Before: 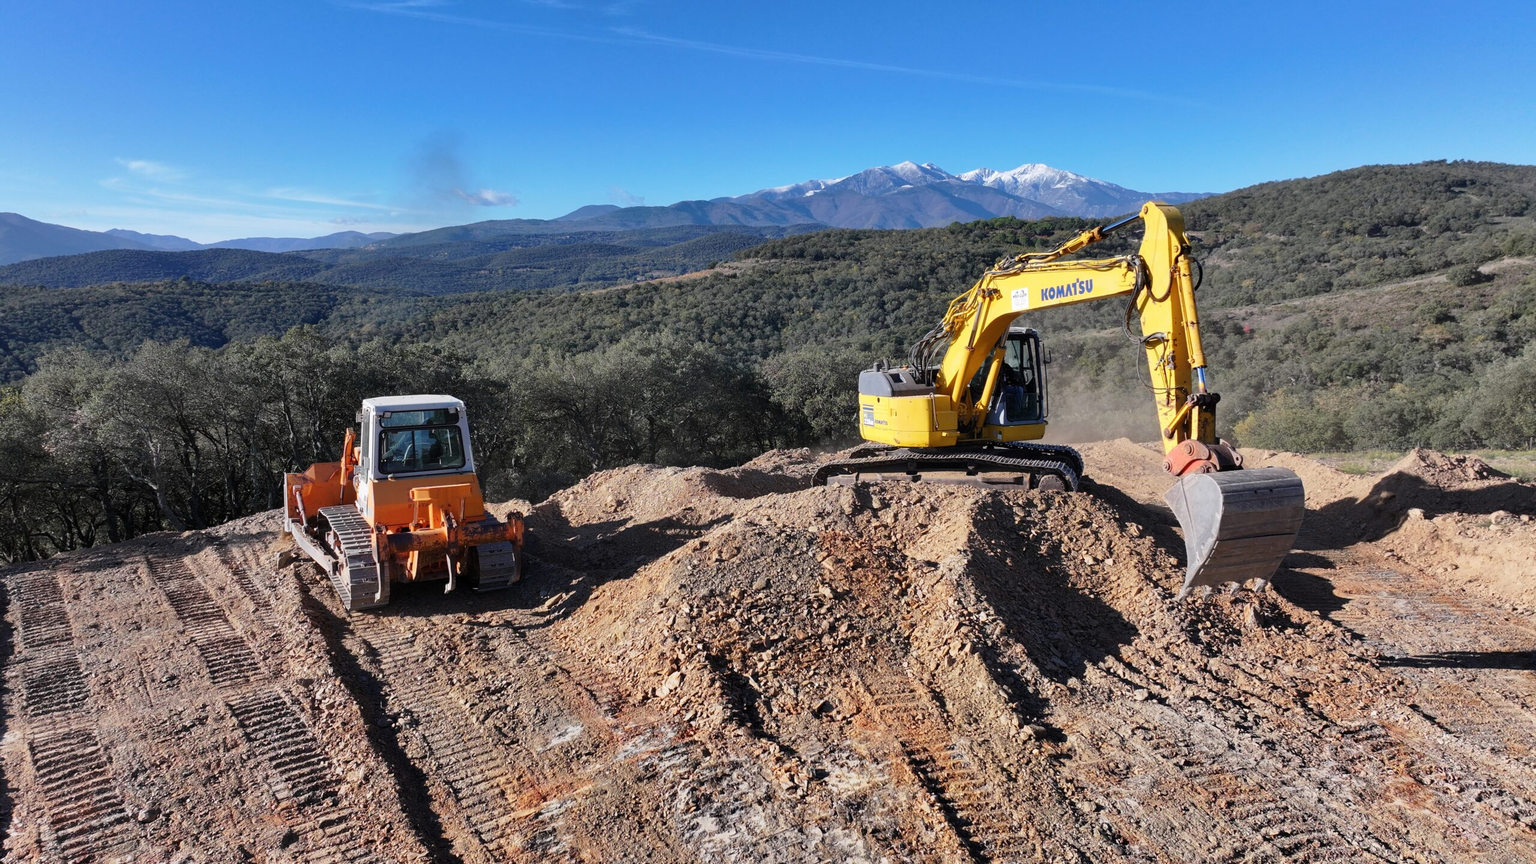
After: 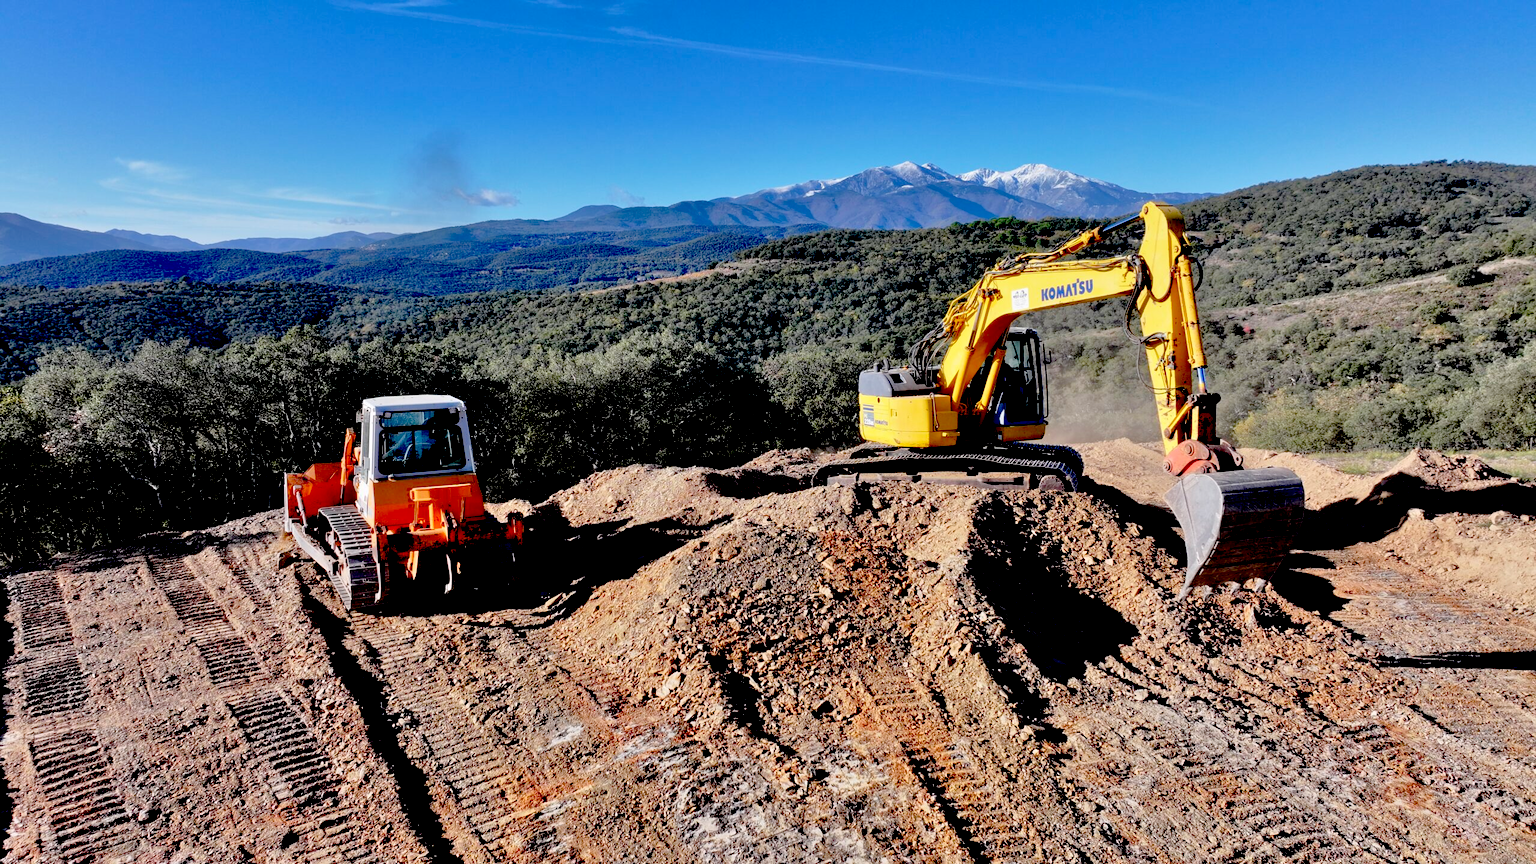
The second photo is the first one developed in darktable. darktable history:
tone equalizer: -7 EV 0.15 EV, -6 EV 0.636 EV, -5 EV 1.15 EV, -4 EV 1.35 EV, -3 EV 1.13 EV, -2 EV 0.6 EV, -1 EV 0.157 EV, mask exposure compensation -0.51 EV
exposure: black level correction 0.045, exposure -0.231 EV, compensate highlight preservation false
